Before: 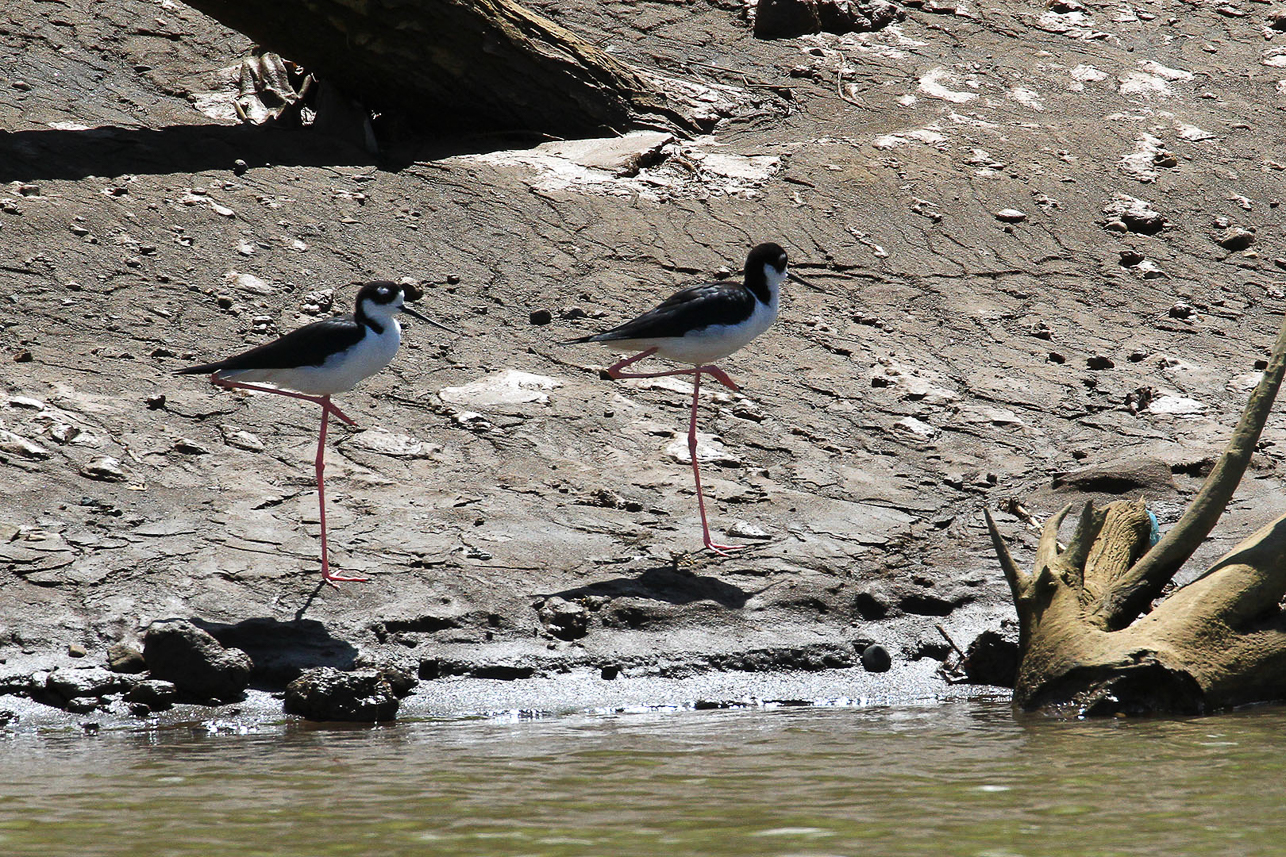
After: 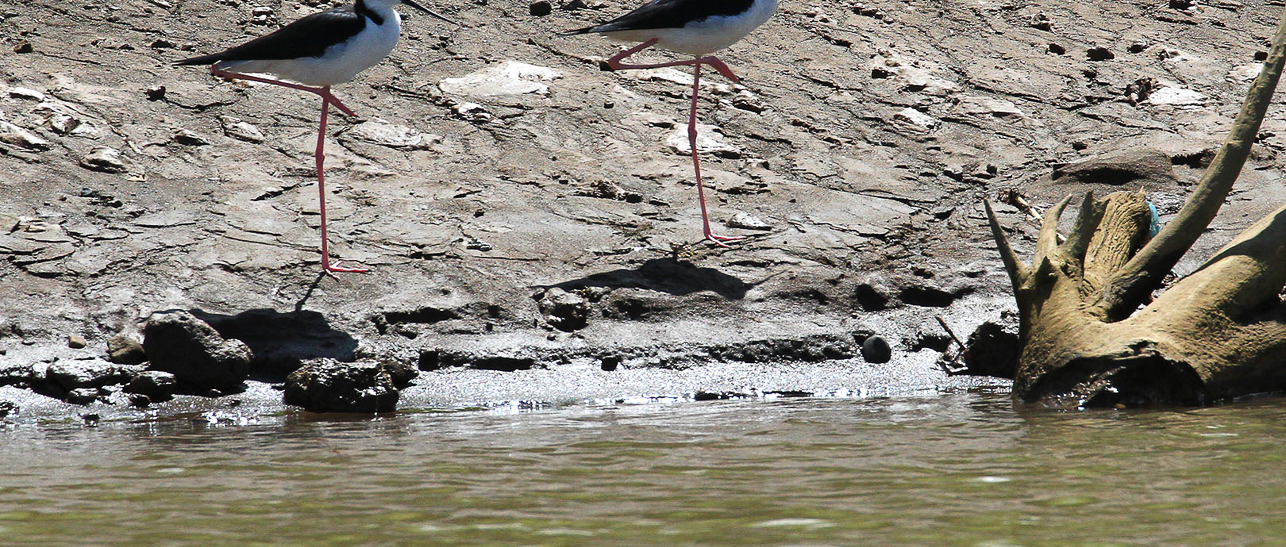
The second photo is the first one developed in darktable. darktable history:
crop and rotate: top 36.06%
shadows and highlights: shadows 12.86, white point adjustment 1.27, highlights -1.89, soften with gaussian
